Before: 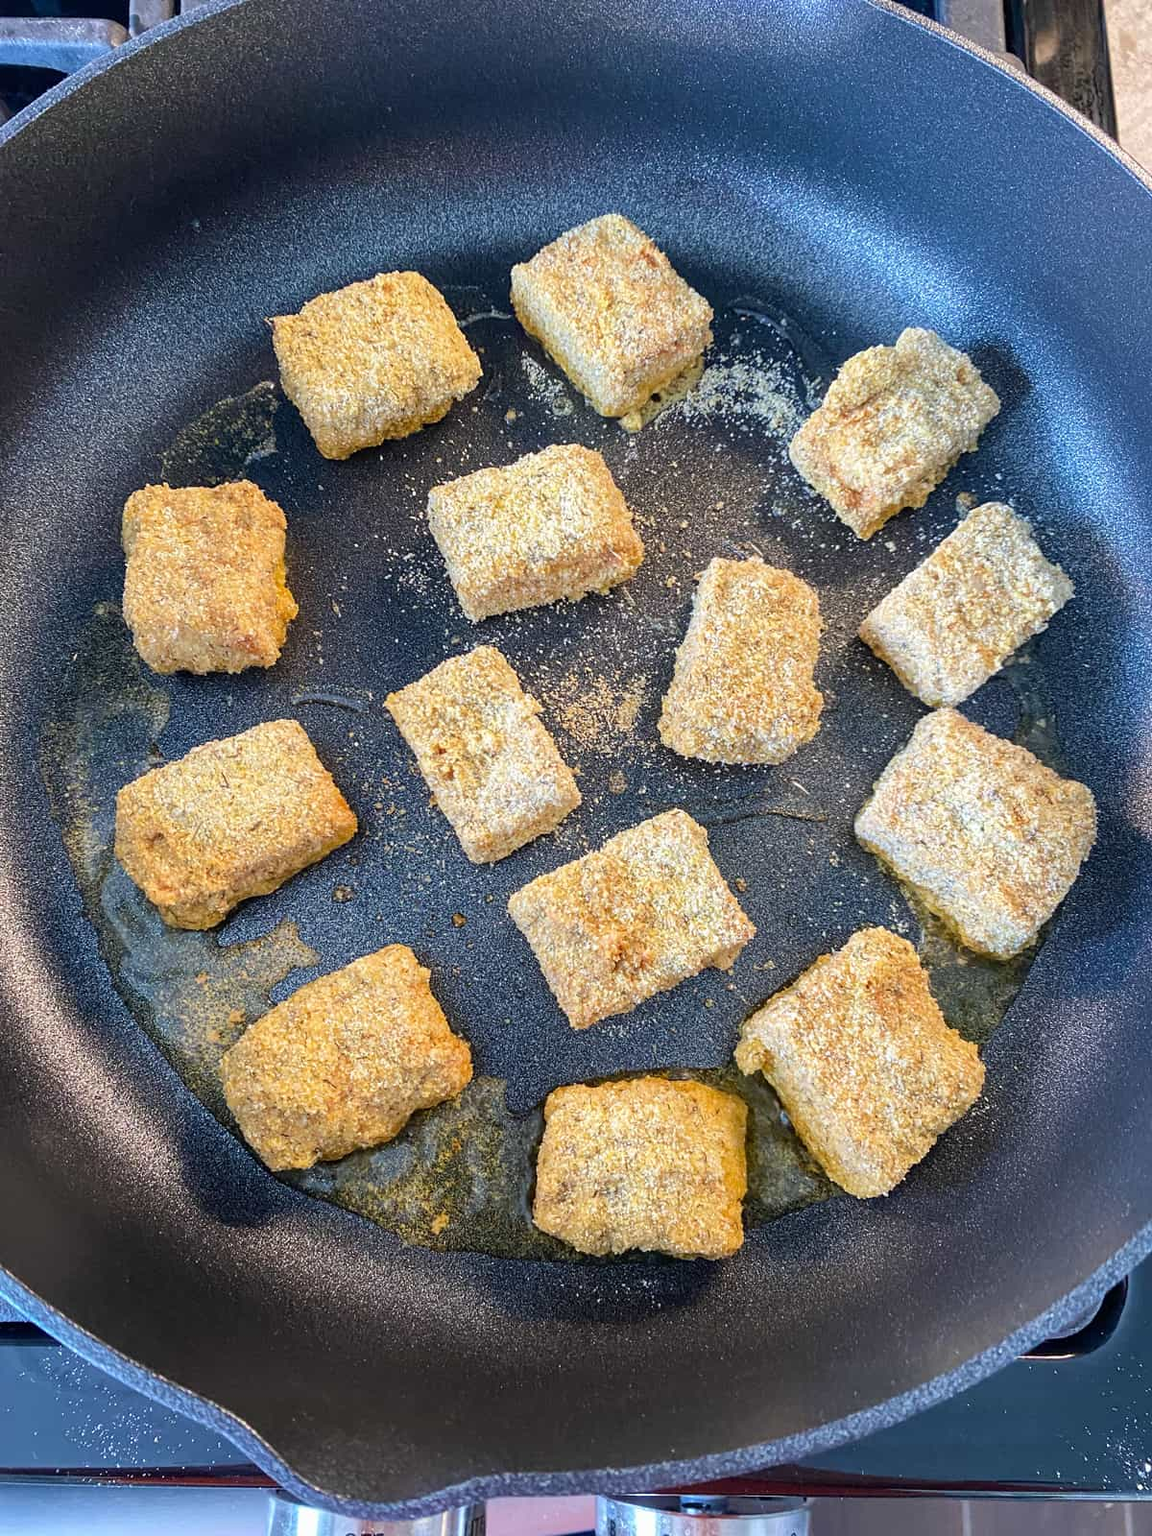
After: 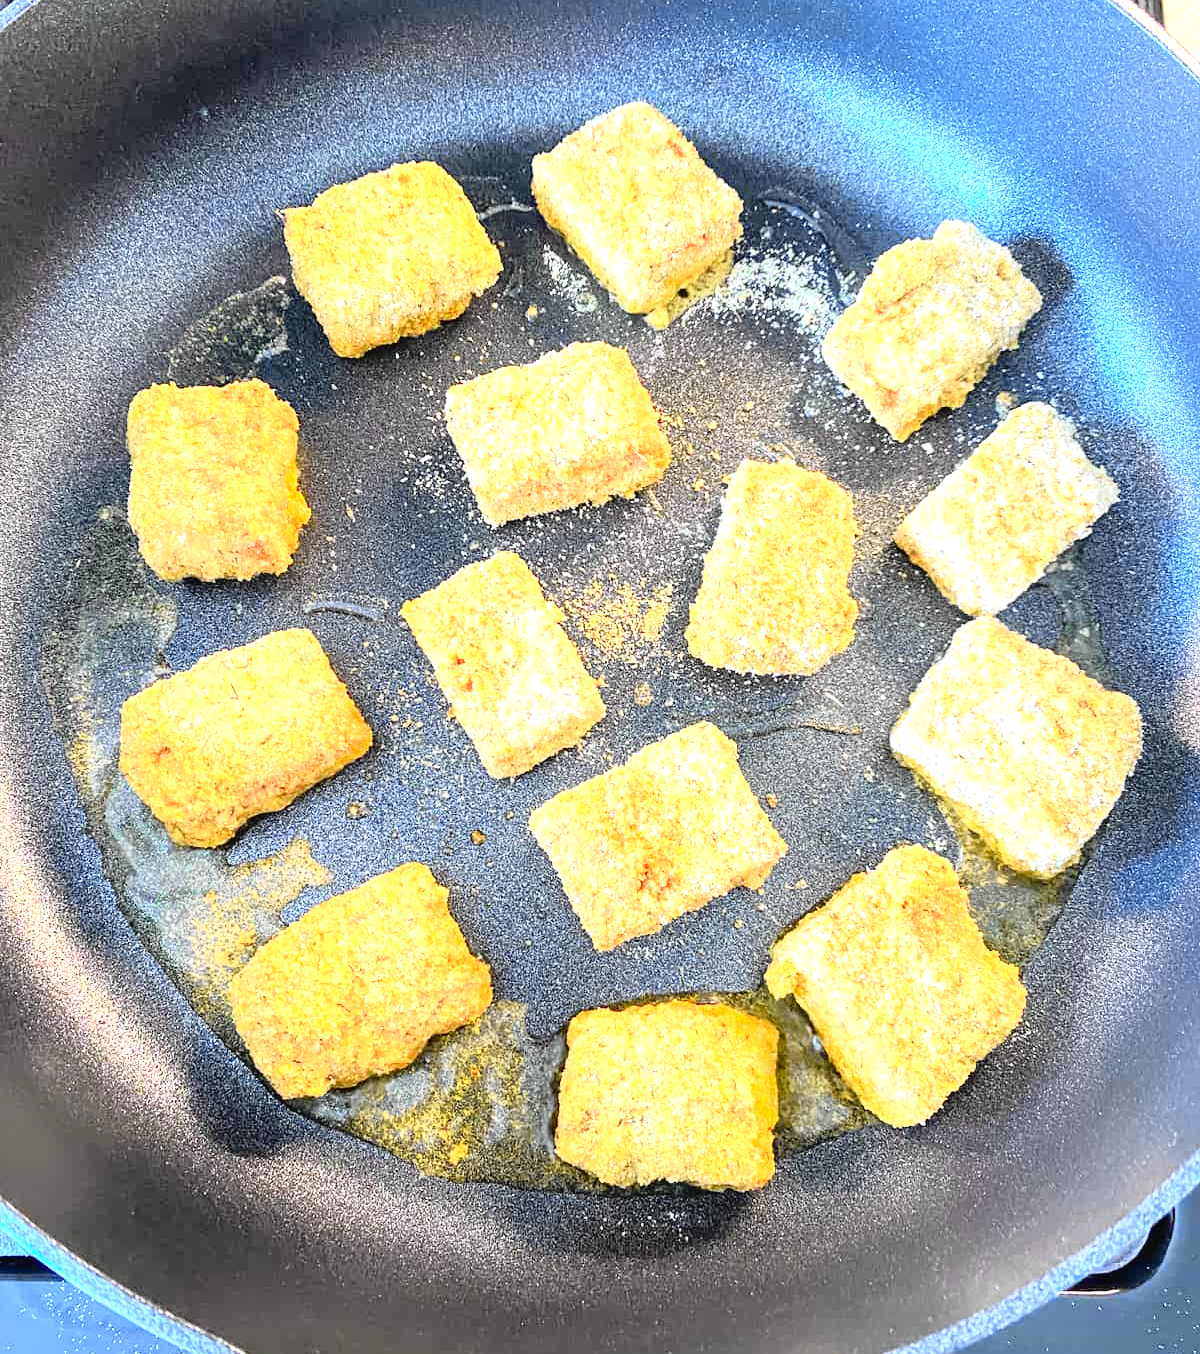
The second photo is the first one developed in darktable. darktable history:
crop: top 7.614%, bottom 7.712%
tone curve: curves: ch0 [(0, 0.008) (0.107, 0.091) (0.278, 0.351) (0.457, 0.562) (0.628, 0.738) (0.839, 0.909) (0.998, 0.978)]; ch1 [(0, 0) (0.437, 0.408) (0.474, 0.479) (0.502, 0.5) (0.527, 0.519) (0.561, 0.575) (0.608, 0.665) (0.669, 0.748) (0.859, 0.899) (1, 1)]; ch2 [(0, 0) (0.33, 0.301) (0.421, 0.443) (0.473, 0.498) (0.502, 0.504) (0.522, 0.527) (0.549, 0.583) (0.644, 0.703) (1, 1)], color space Lab, independent channels, preserve colors none
exposure: black level correction 0, exposure 1.176 EV, compensate highlight preservation false
